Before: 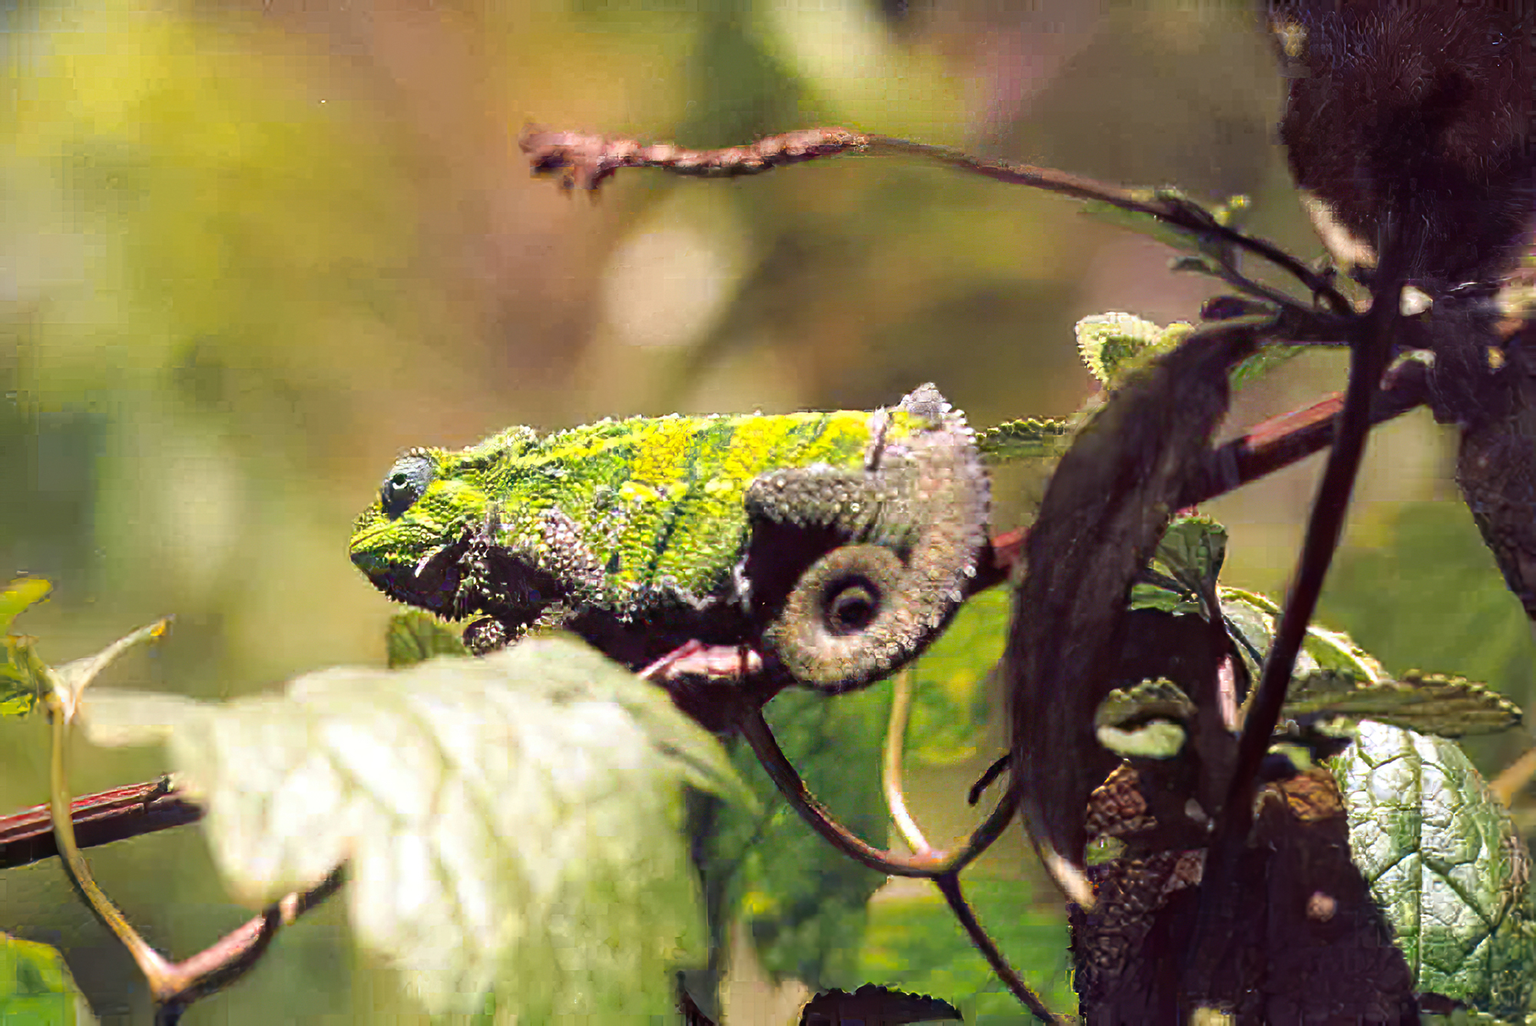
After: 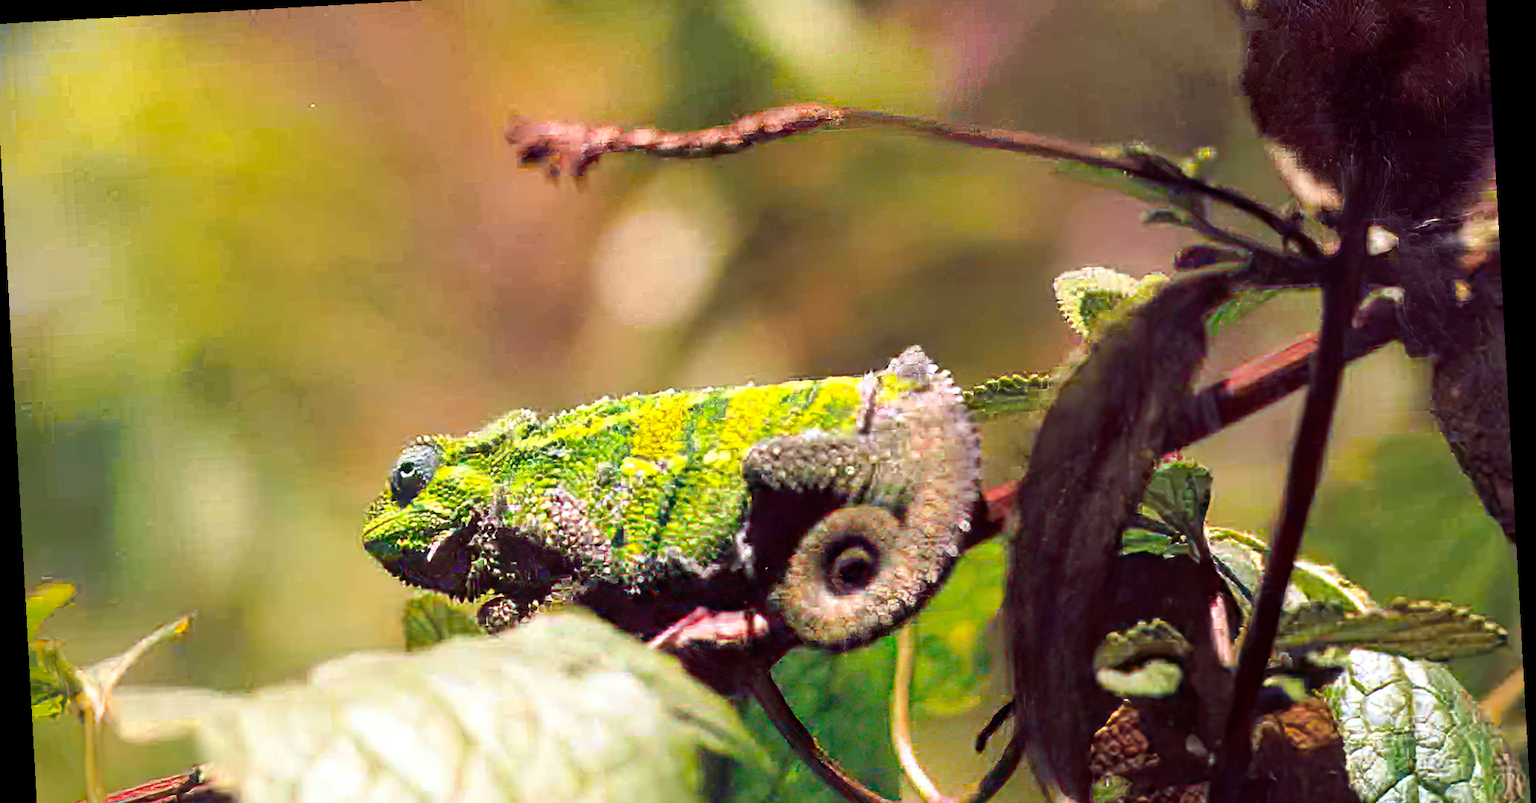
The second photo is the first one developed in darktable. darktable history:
rotate and perspective: rotation -3.18°, automatic cropping off
crop: left 0.387%, top 5.469%, bottom 19.809%
